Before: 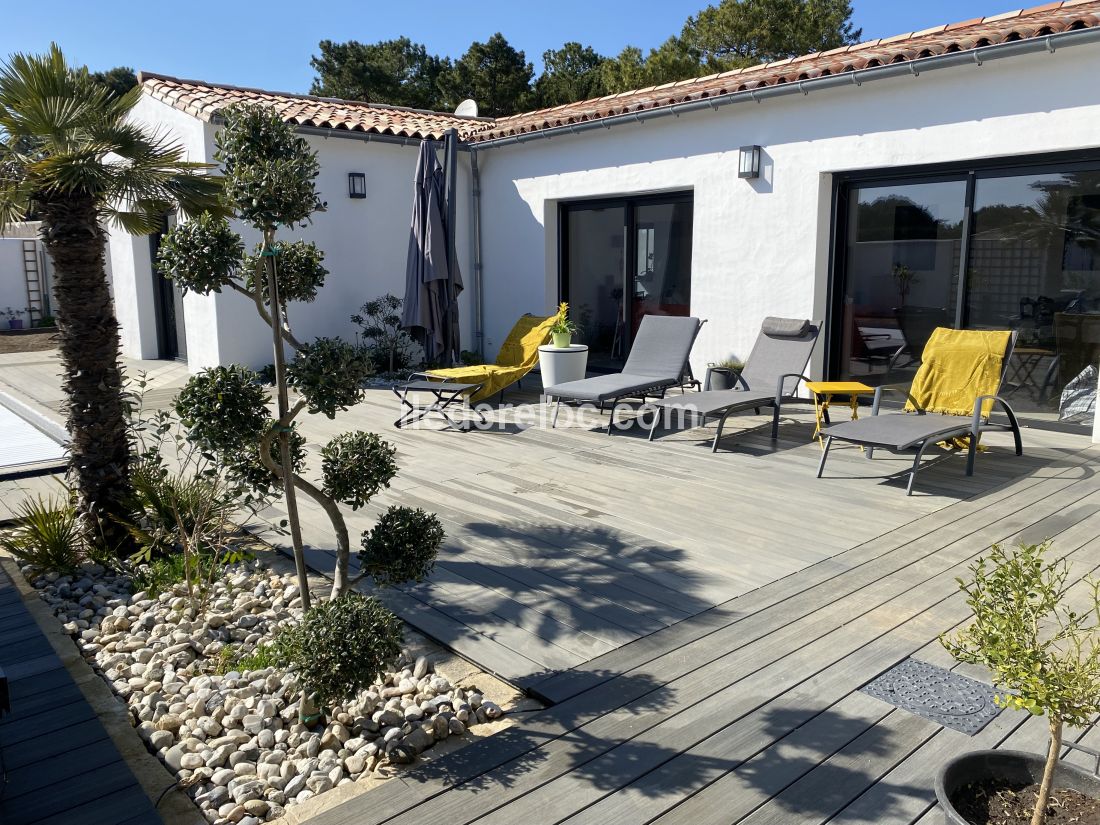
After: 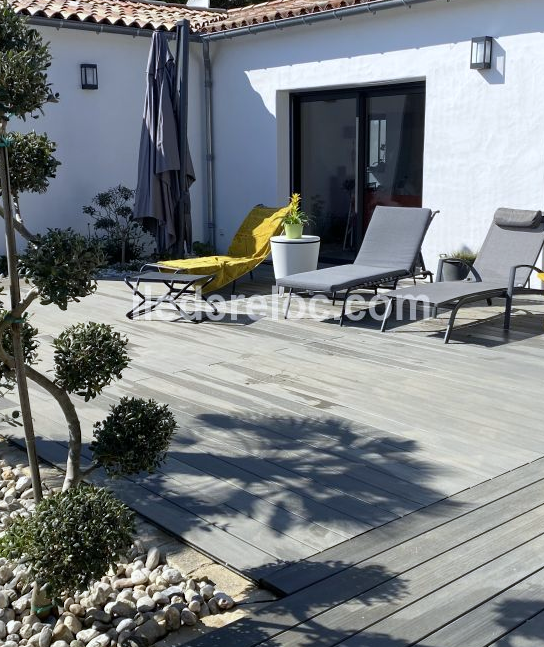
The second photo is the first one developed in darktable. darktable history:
white balance: red 0.974, blue 1.044
crop and rotate: angle 0.02°, left 24.353%, top 13.219%, right 26.156%, bottom 8.224%
